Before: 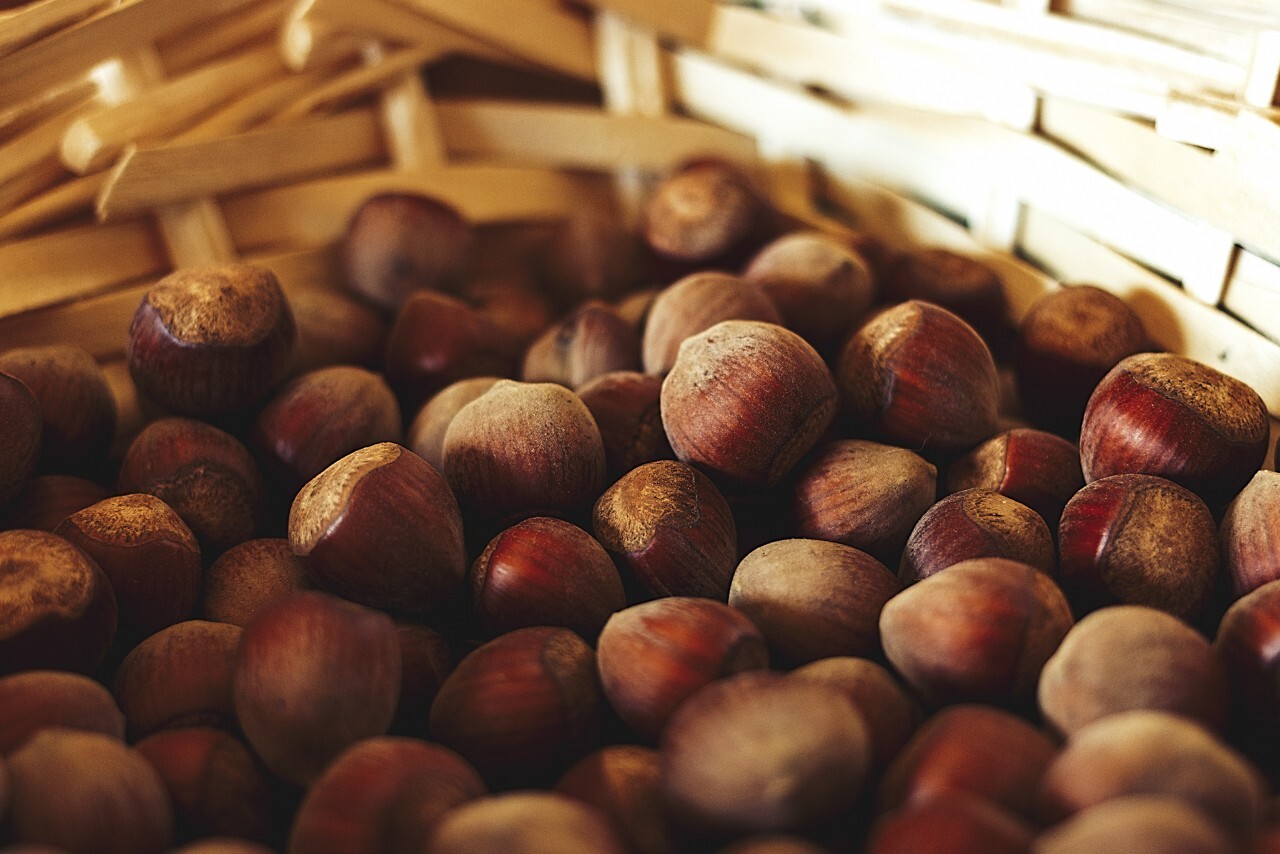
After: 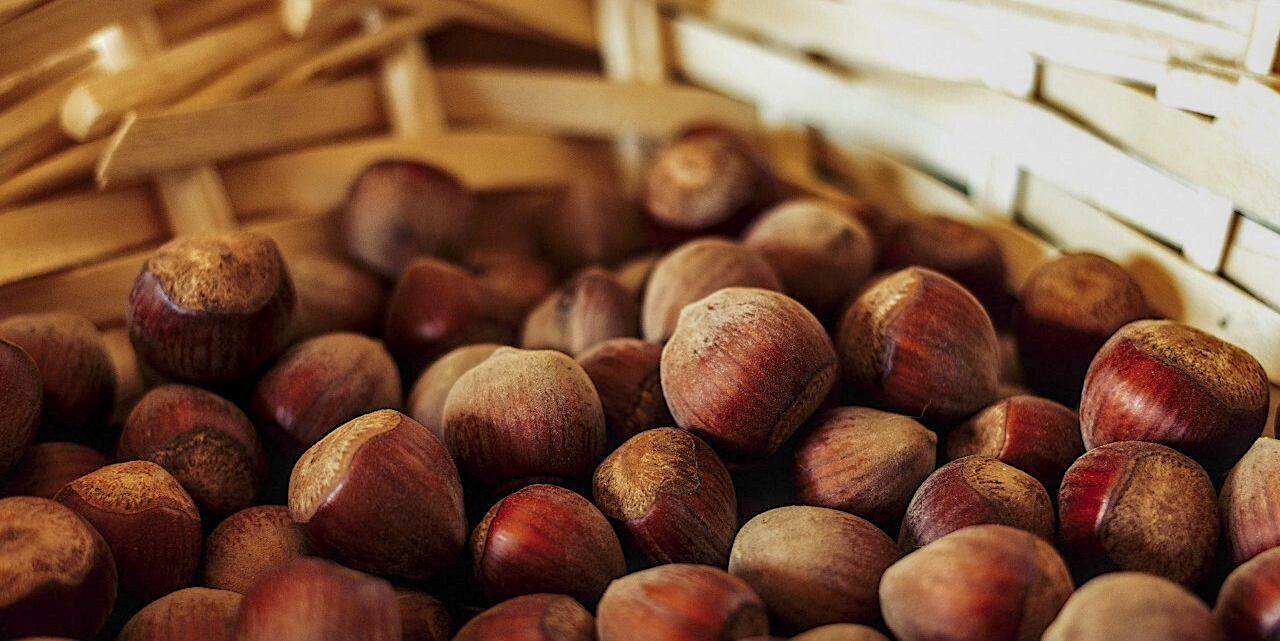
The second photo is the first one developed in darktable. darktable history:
local contrast: detail 130%
crop: top 3.951%, bottom 20.989%
shadows and highlights: on, module defaults
exposure: black level correction 0.006, exposure -0.22 EV, compensate highlight preservation false
